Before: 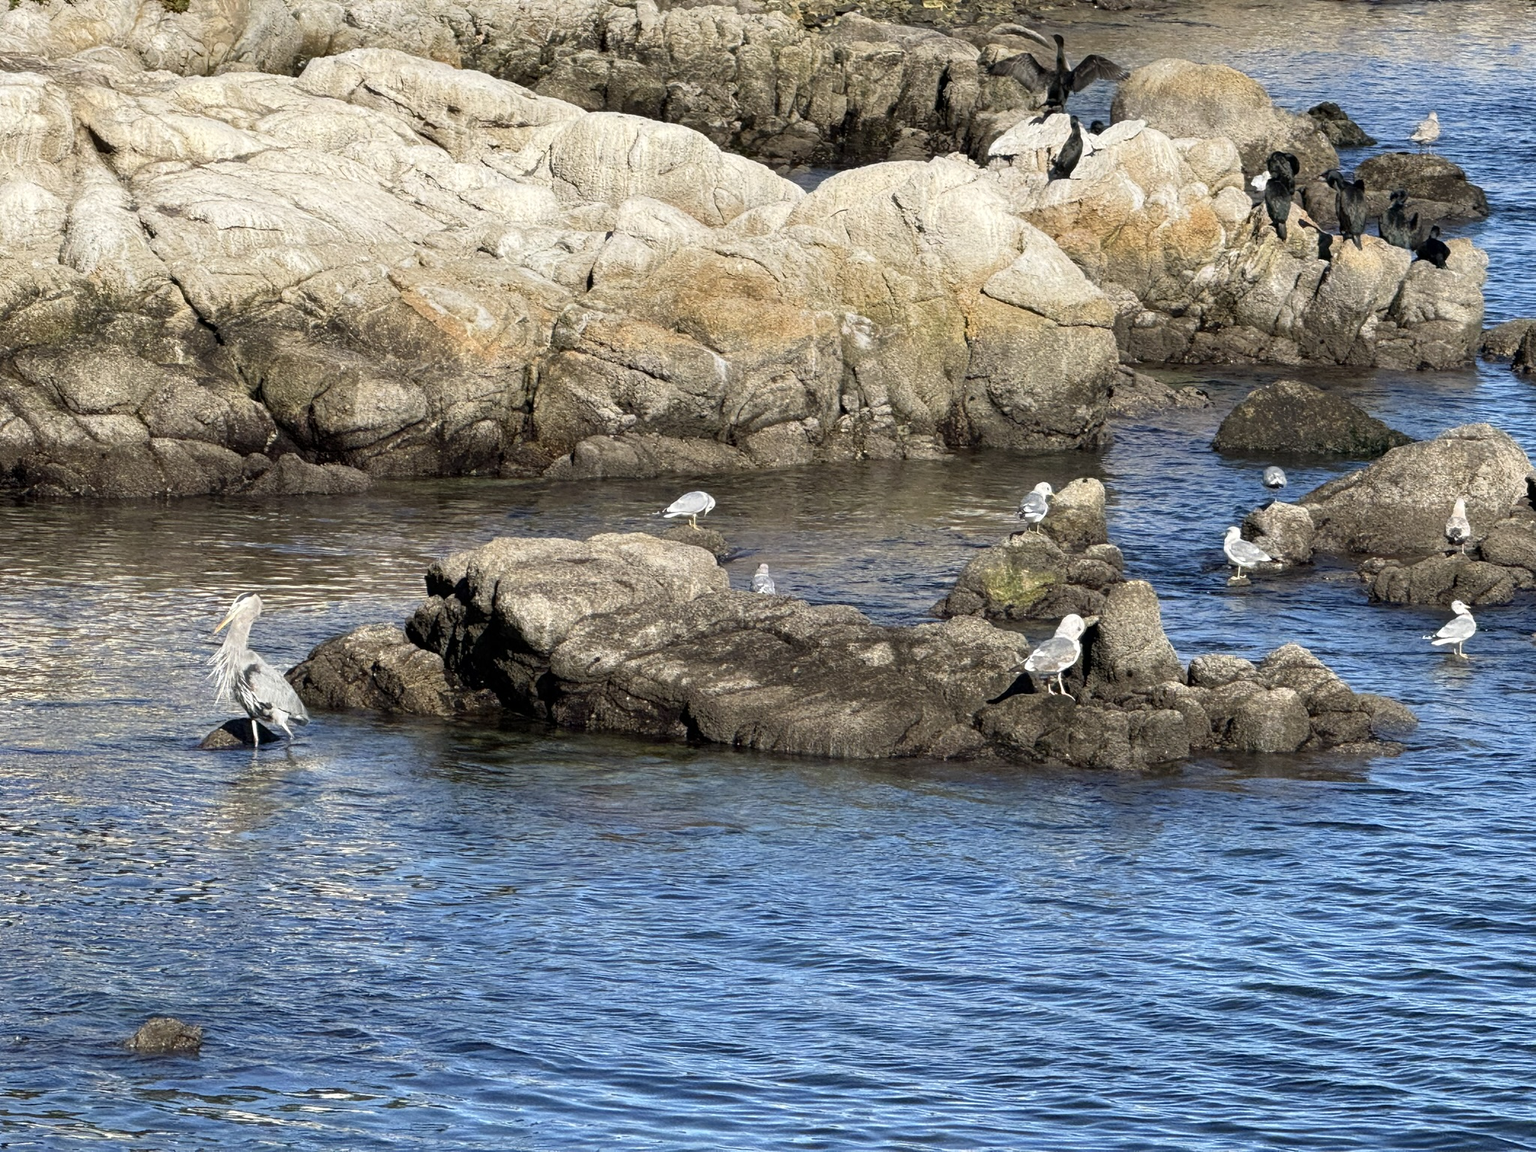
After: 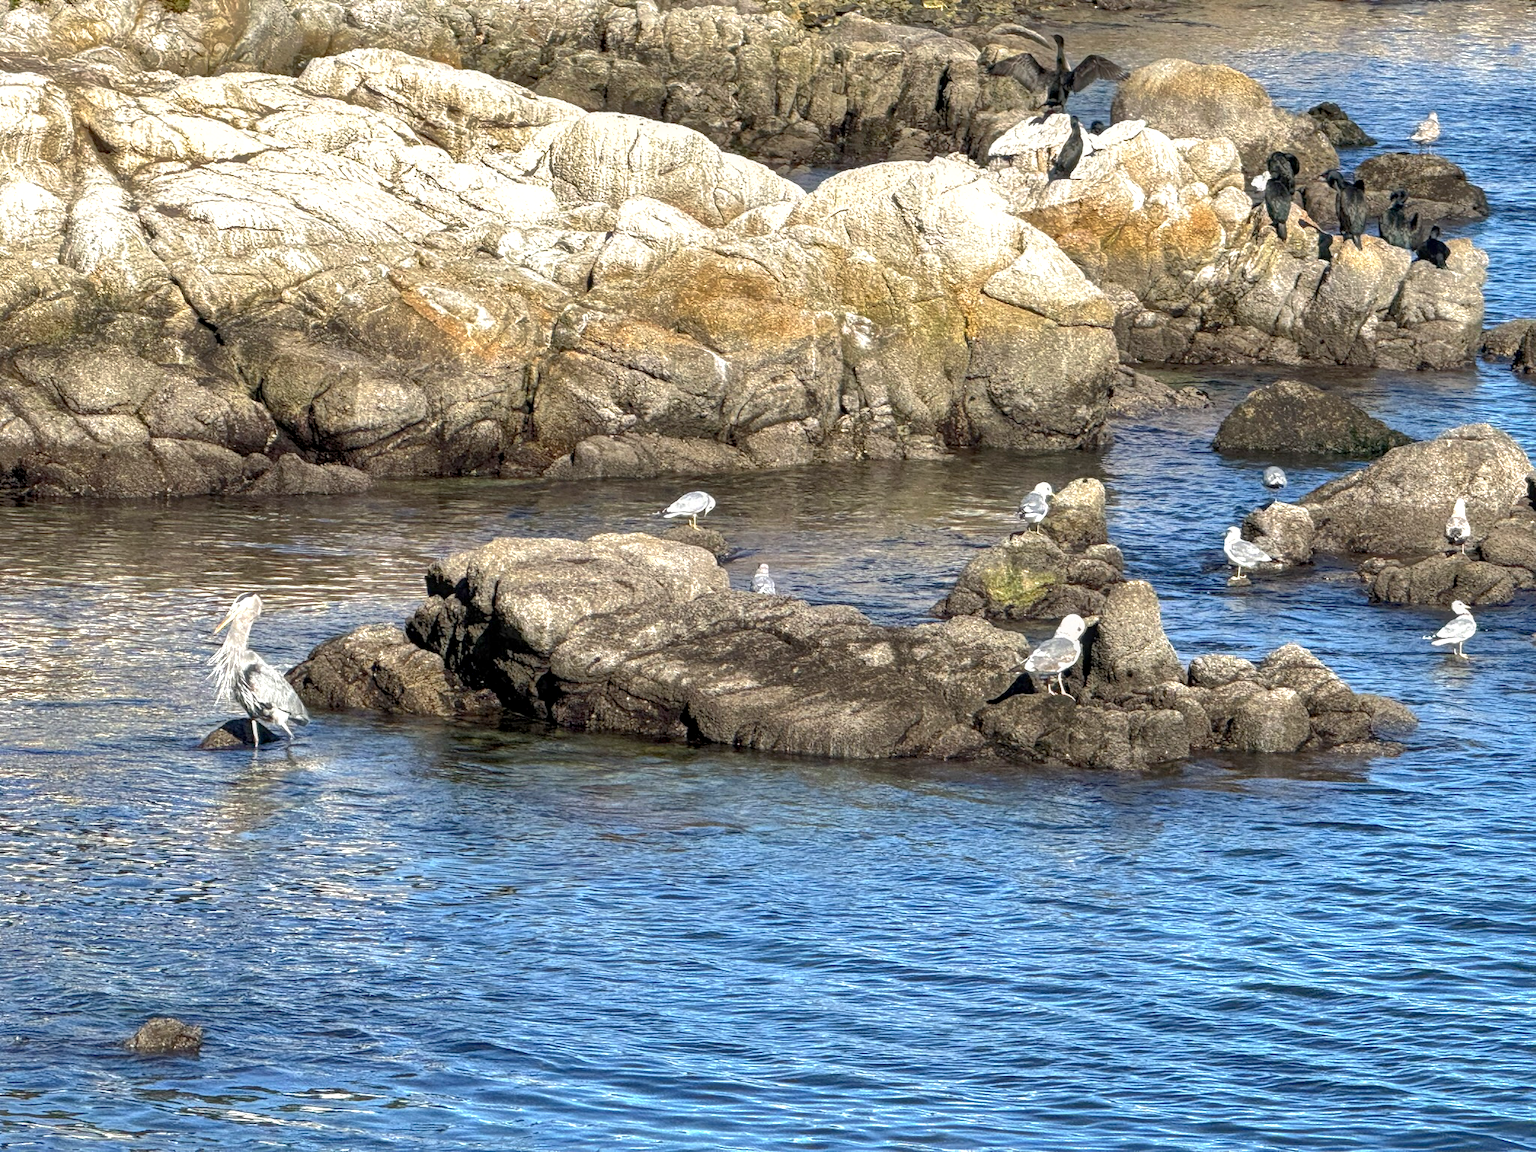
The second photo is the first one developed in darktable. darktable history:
exposure: exposure 0.425 EV, compensate highlight preservation false
local contrast: on, module defaults
shadows and highlights: shadows 61.09, highlights -59.85
